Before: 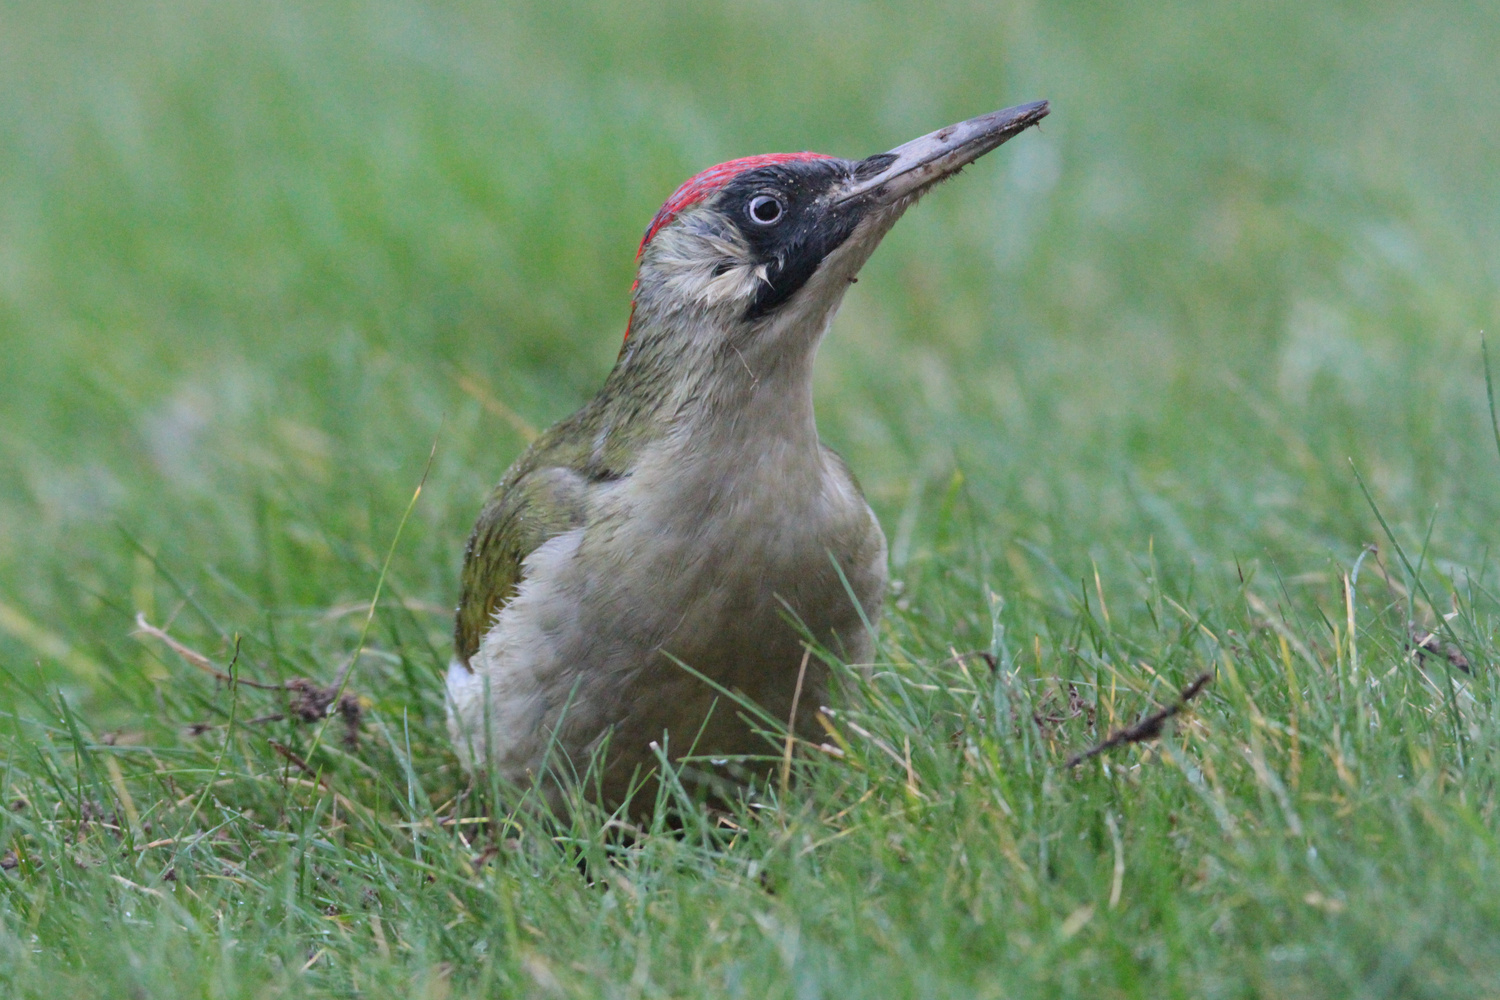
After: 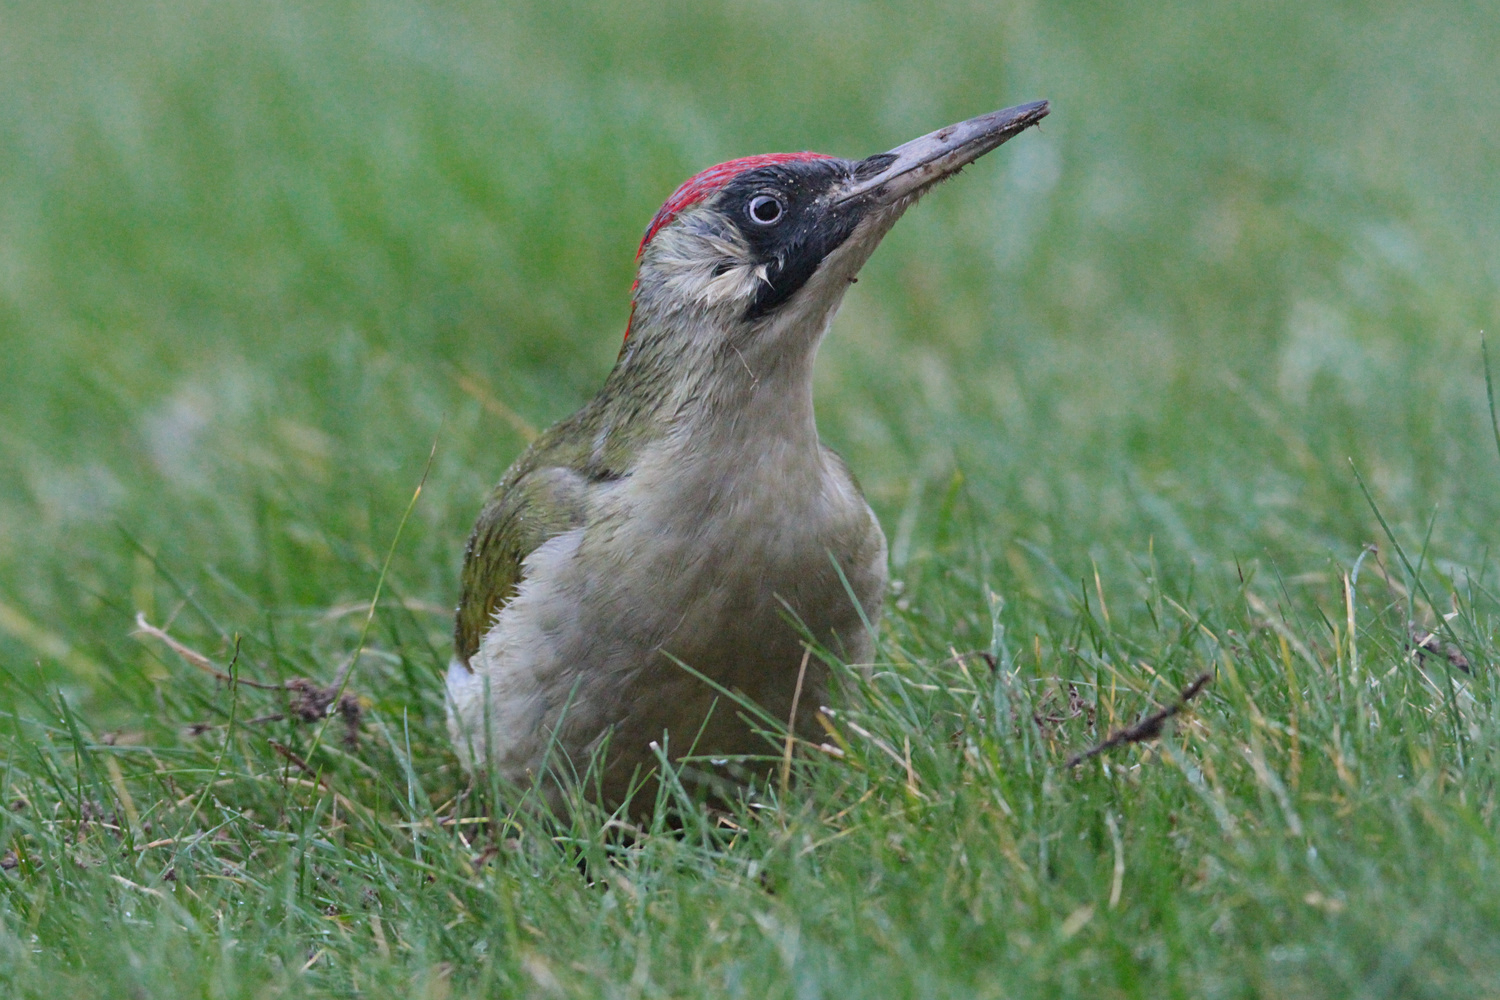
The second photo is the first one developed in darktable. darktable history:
color zones: curves: ch0 [(0, 0.425) (0.143, 0.422) (0.286, 0.42) (0.429, 0.419) (0.571, 0.419) (0.714, 0.42) (0.857, 0.422) (1, 0.425)]
sharpen: amount 0.208
